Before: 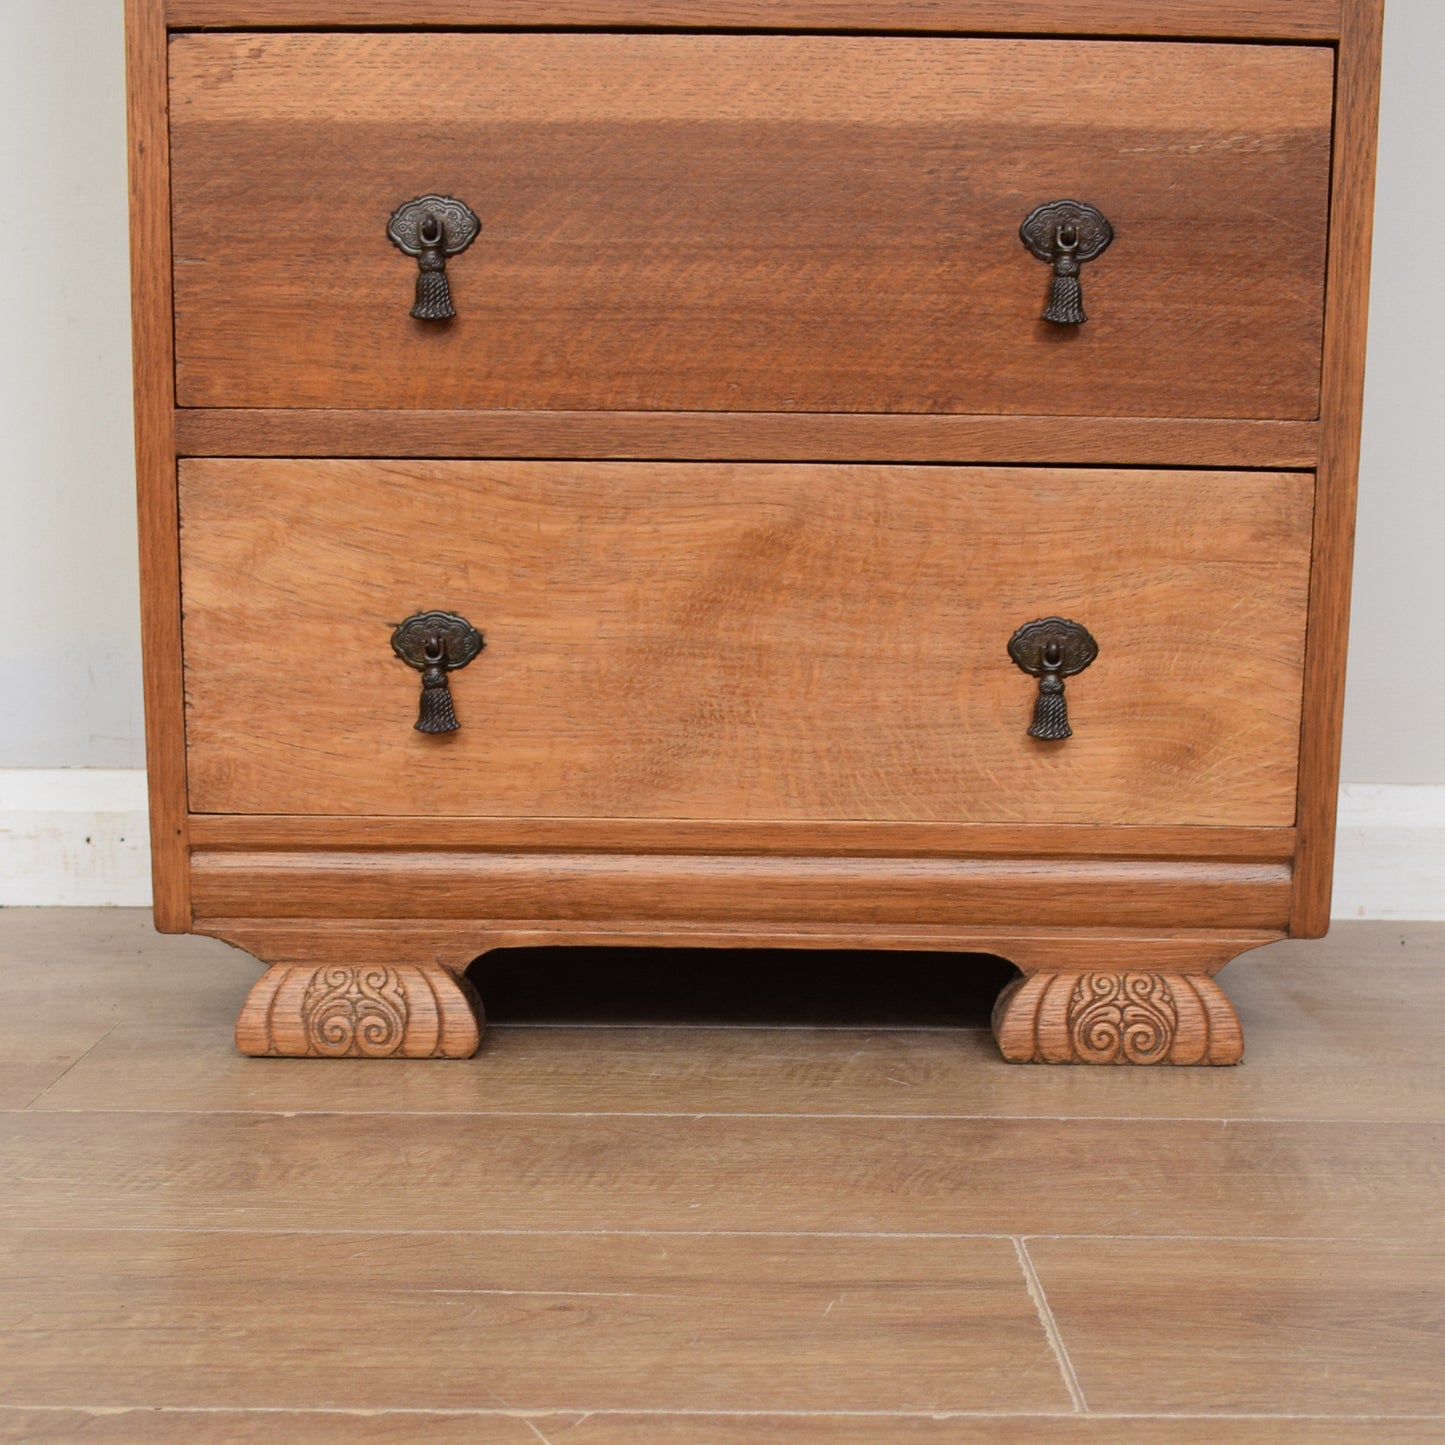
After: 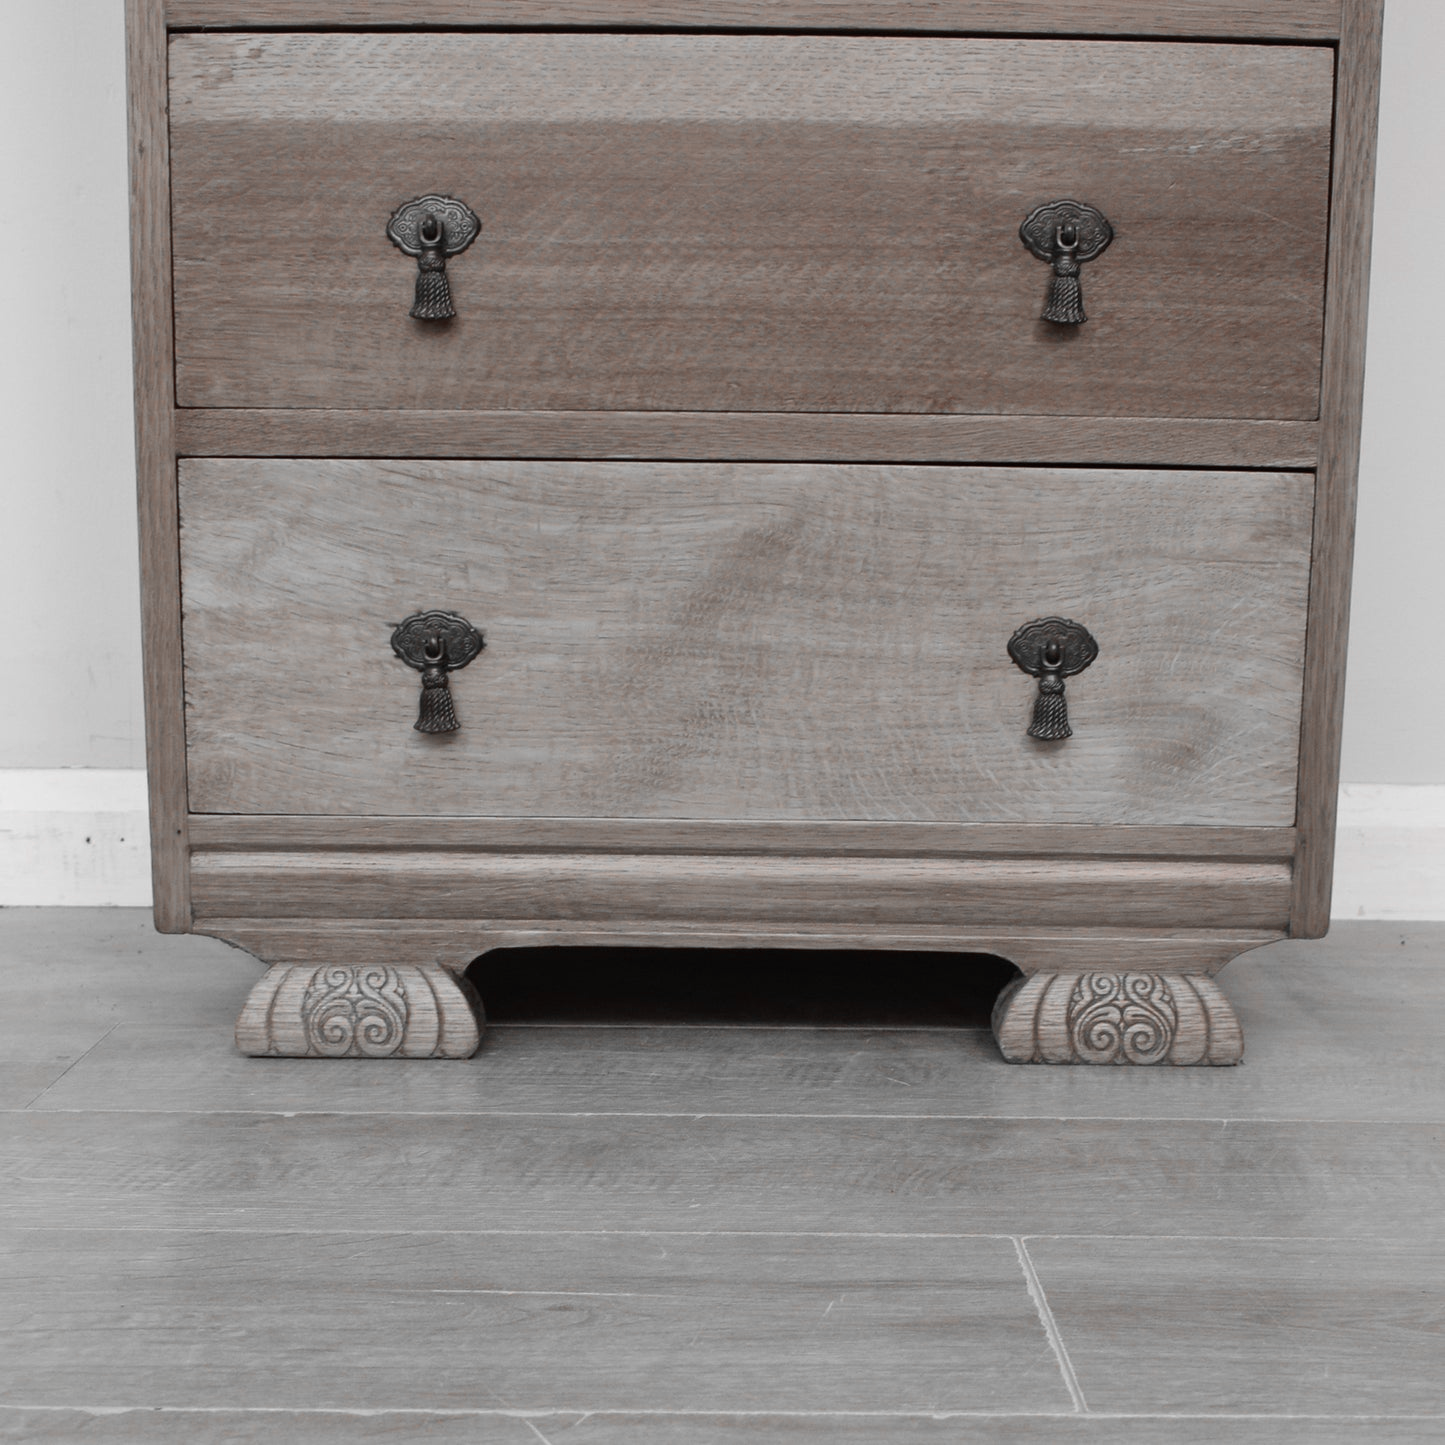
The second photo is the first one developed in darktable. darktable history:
color zones: curves: ch1 [(0, 0.006) (0.094, 0.285) (0.171, 0.001) (0.429, 0.001) (0.571, 0.003) (0.714, 0.004) (0.857, 0.004) (1, 0.006)]
